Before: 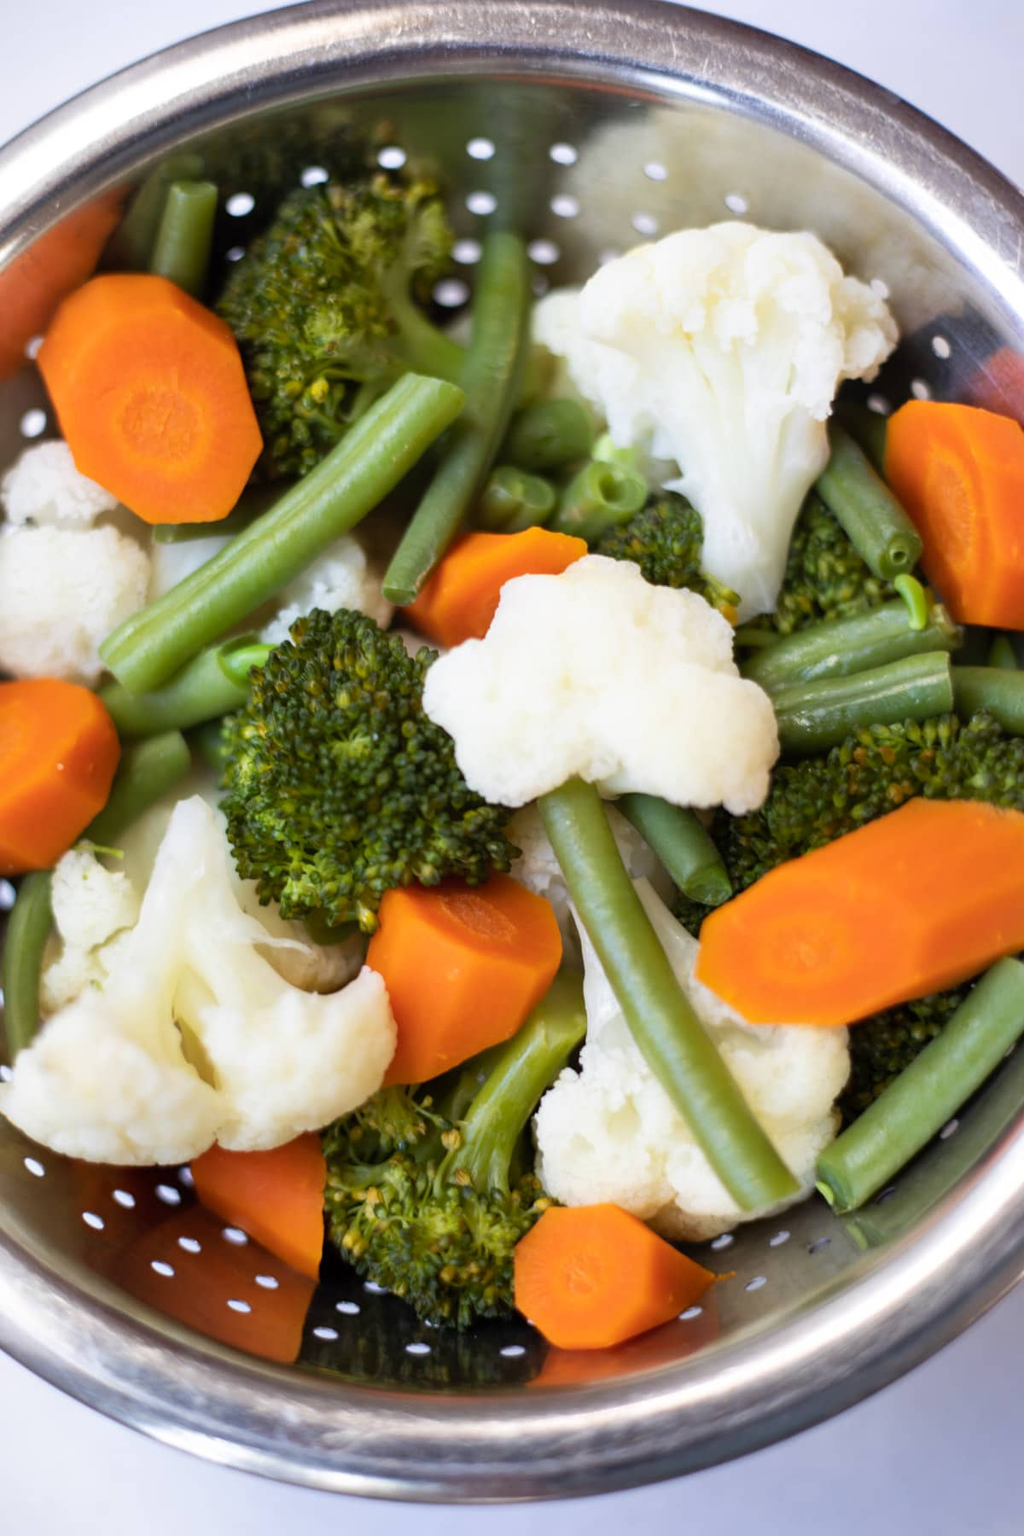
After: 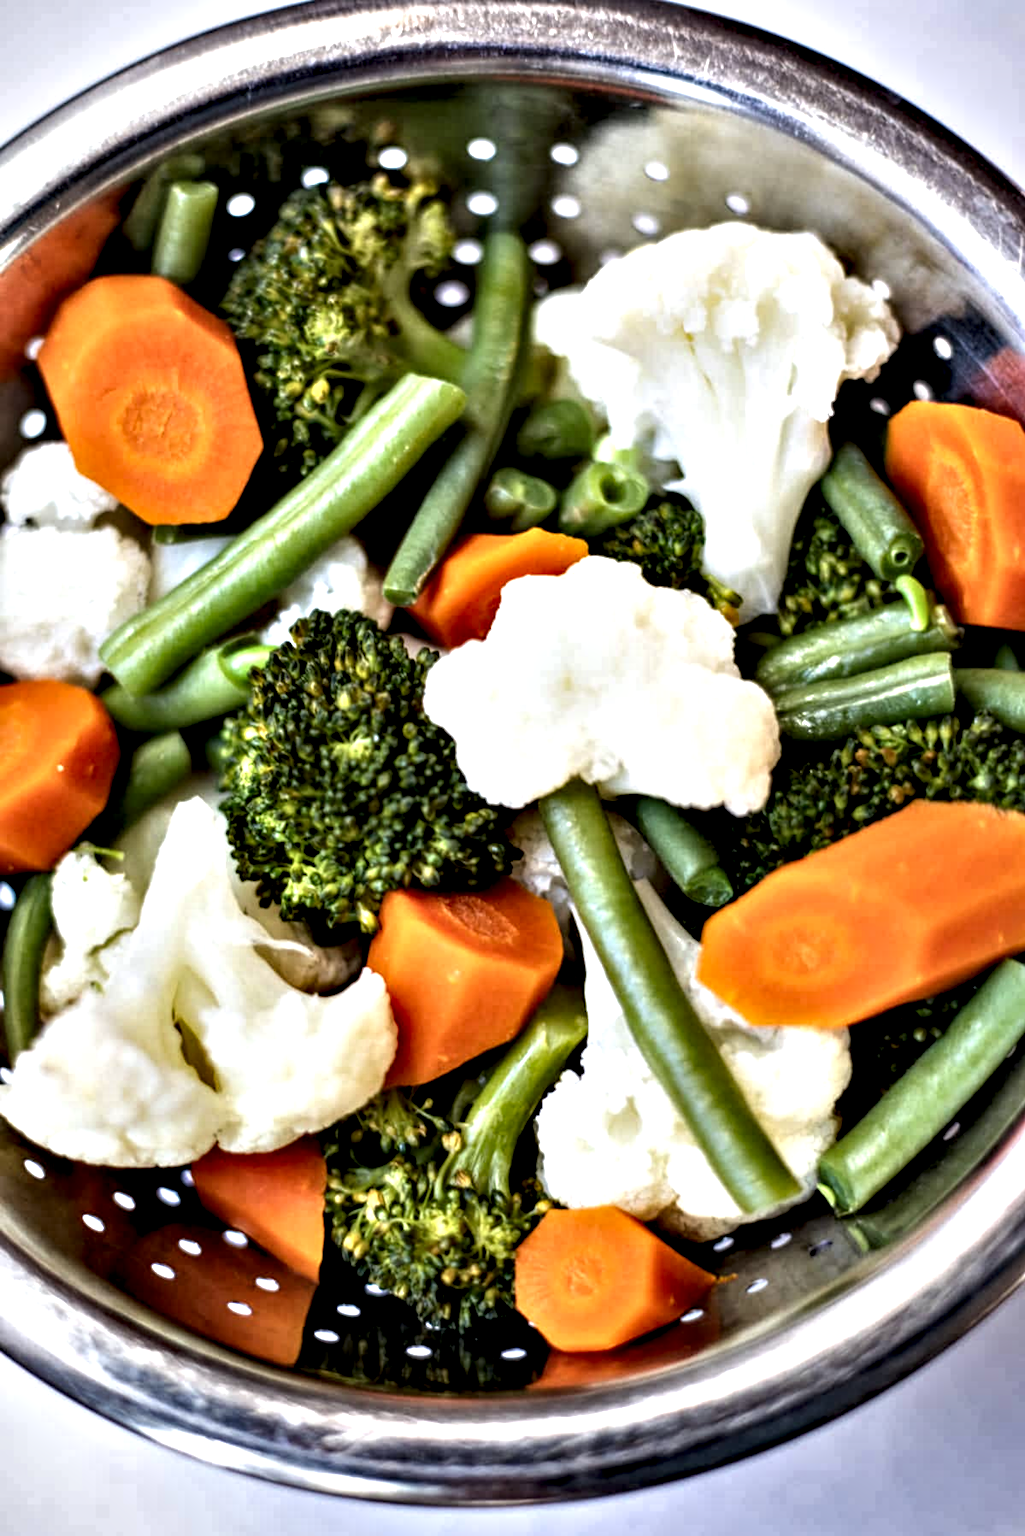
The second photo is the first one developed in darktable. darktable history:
crop: top 0.05%, bottom 0.098%
local contrast: detail 144%
contrast equalizer: octaves 7, y [[0.48, 0.654, 0.731, 0.706, 0.772, 0.382], [0.55 ×6], [0 ×6], [0 ×6], [0 ×6]]
